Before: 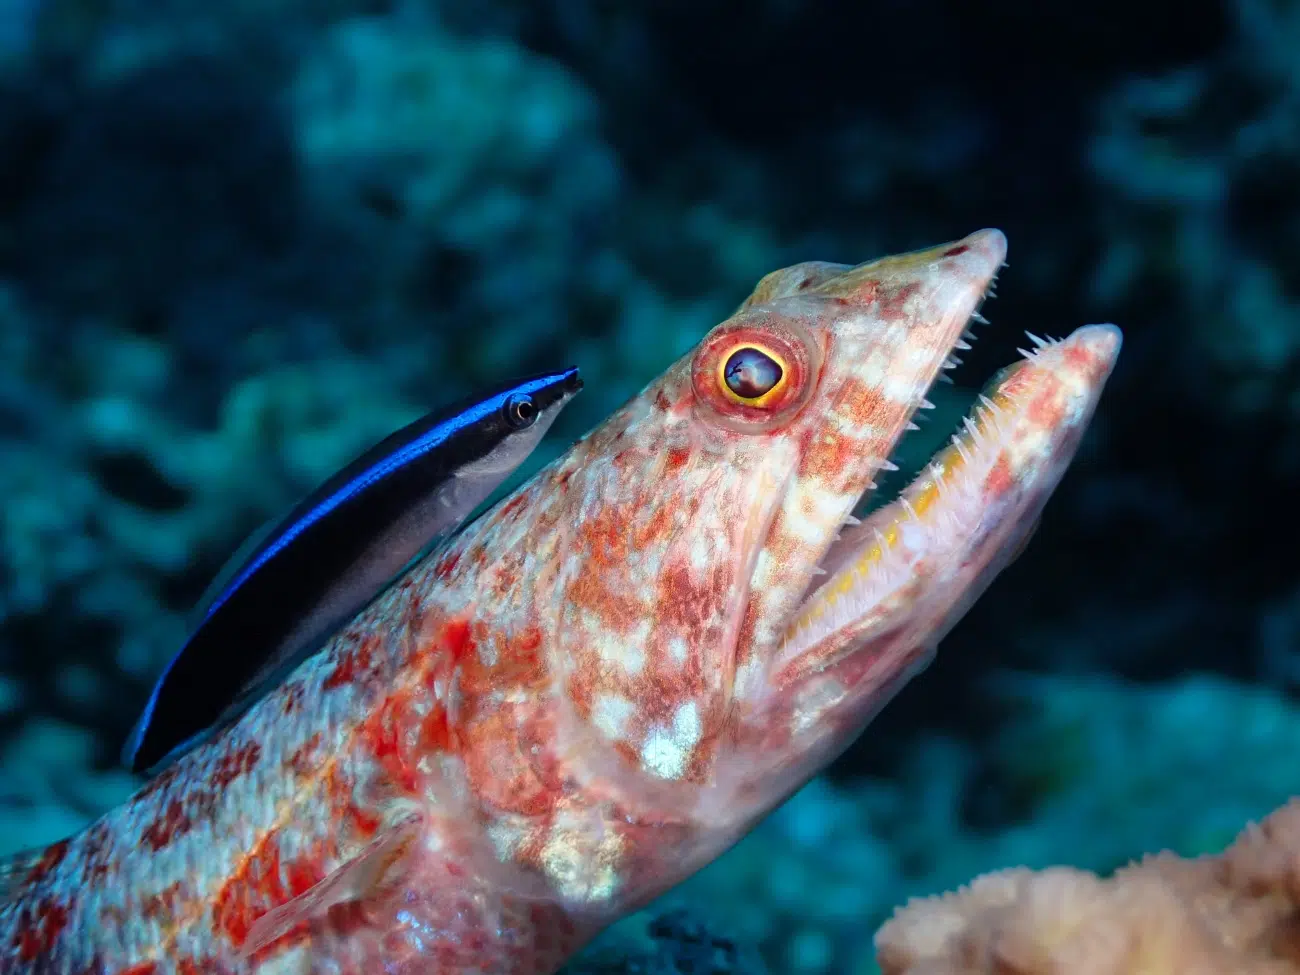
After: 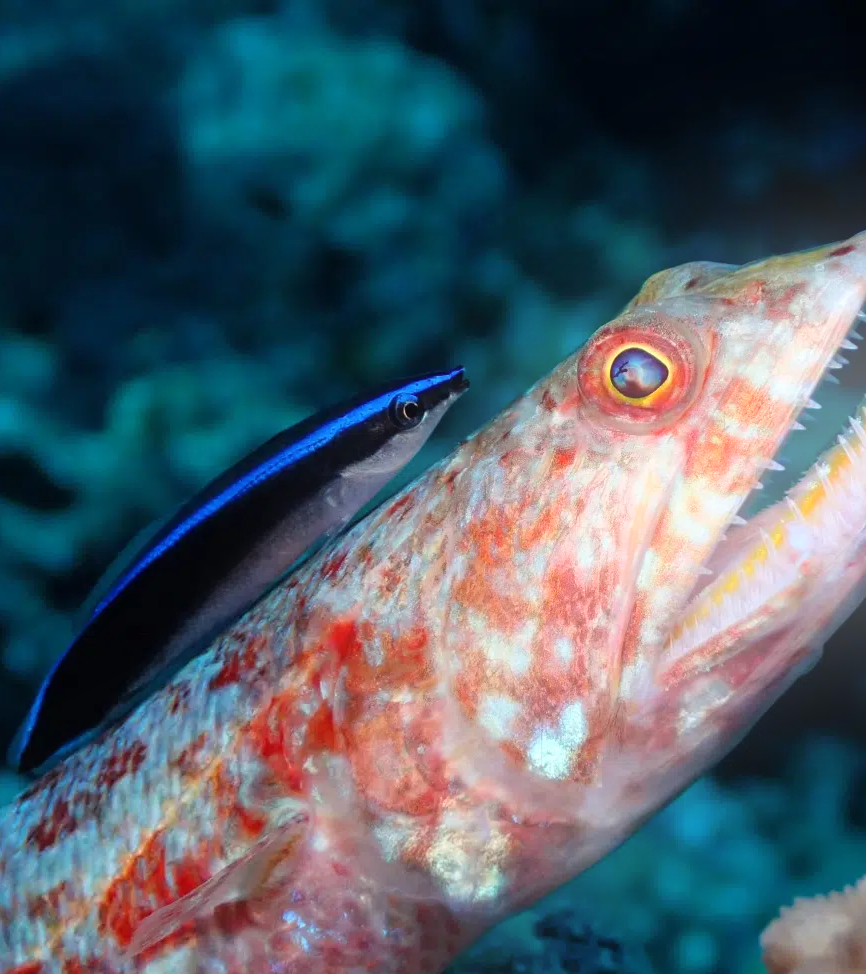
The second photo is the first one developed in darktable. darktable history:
bloom: on, module defaults
crop and rotate: left 8.786%, right 24.548%
